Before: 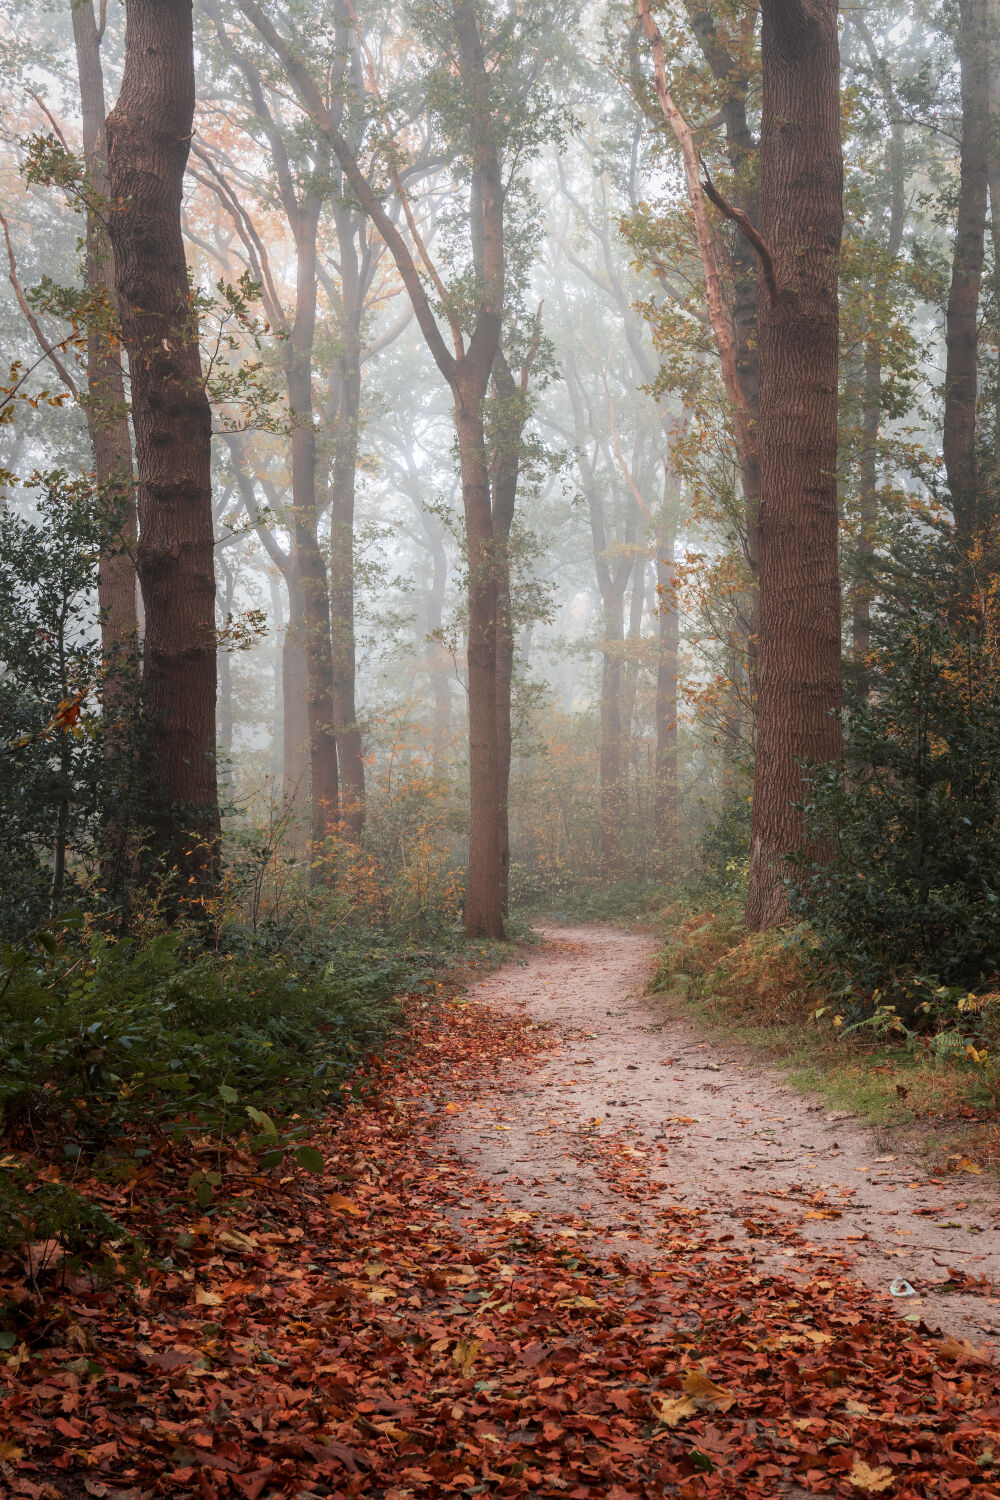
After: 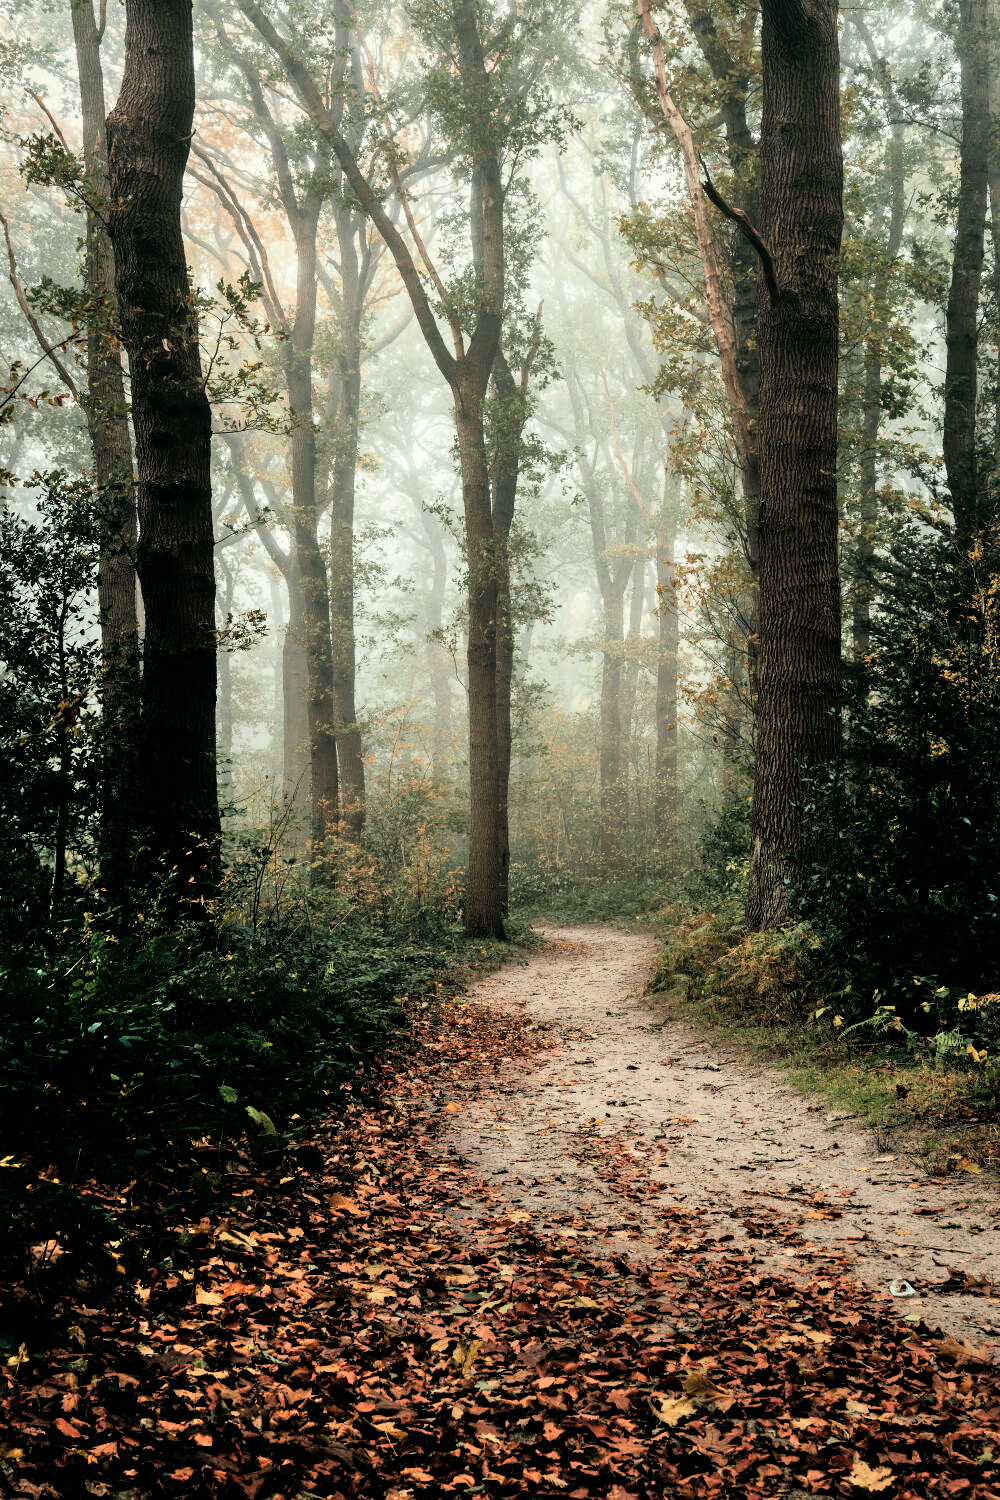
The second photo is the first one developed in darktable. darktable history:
filmic rgb: black relative exposure -3.75 EV, white relative exposure 2.4 EV, dynamic range scaling -50%, hardness 3.42, latitude 30%, contrast 1.8
color balance: lift [1.005, 0.99, 1.007, 1.01], gamma [1, 1.034, 1.032, 0.966], gain [0.873, 1.055, 1.067, 0.933]
shadows and highlights: soften with gaussian
